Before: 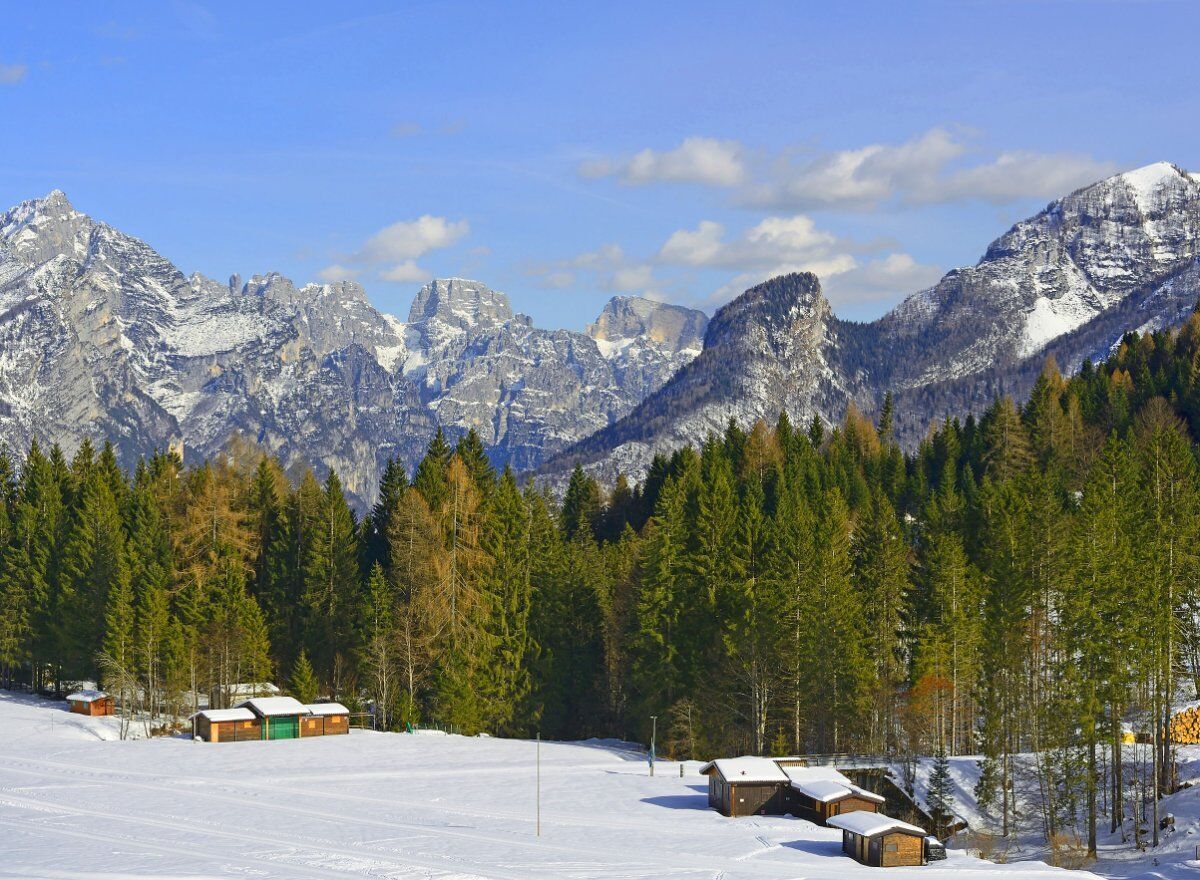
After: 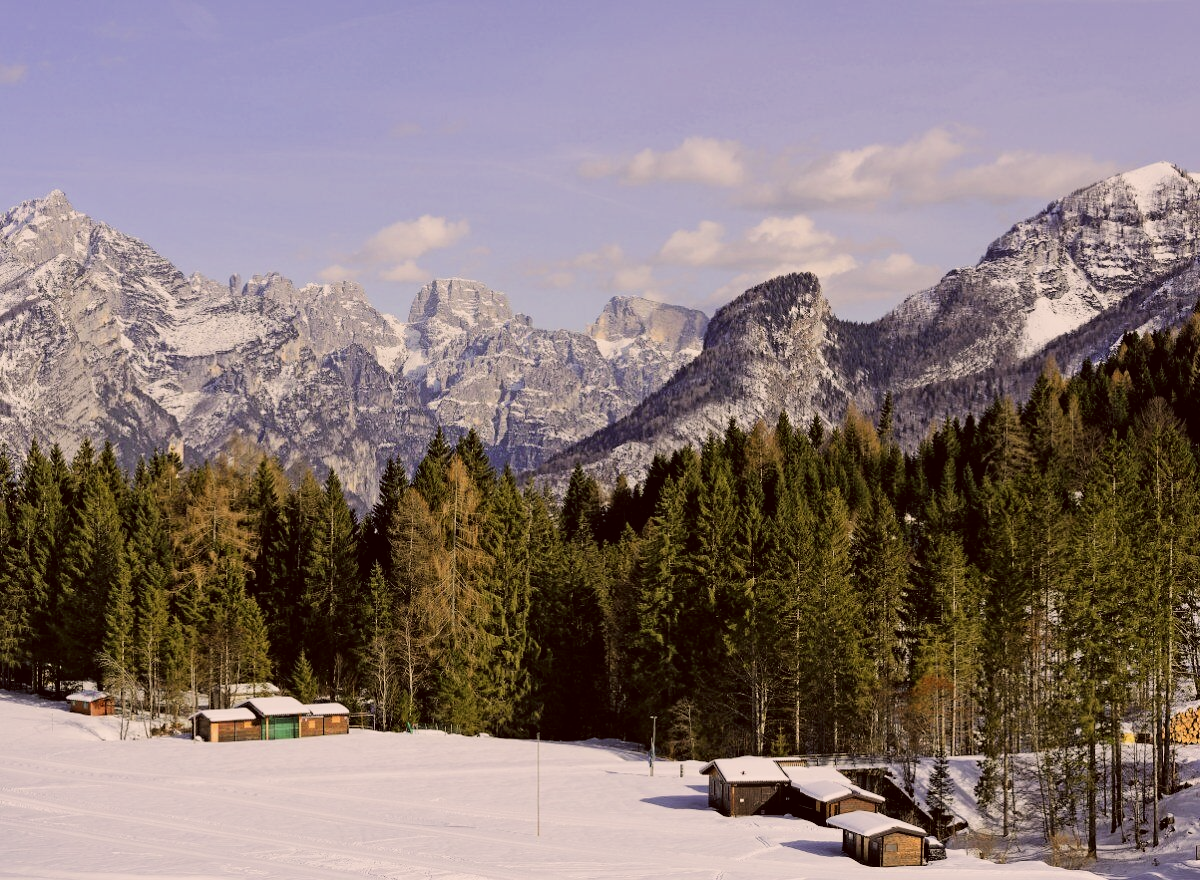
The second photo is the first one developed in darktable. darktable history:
filmic rgb: black relative exposure -5.02 EV, white relative exposure 3.99 EV, hardness 2.91, contrast 1.297, highlights saturation mix -30.25%
color correction: highlights a* 10.21, highlights b* 9.73, shadows a* 8.18, shadows b* 7.9, saturation 0.767
